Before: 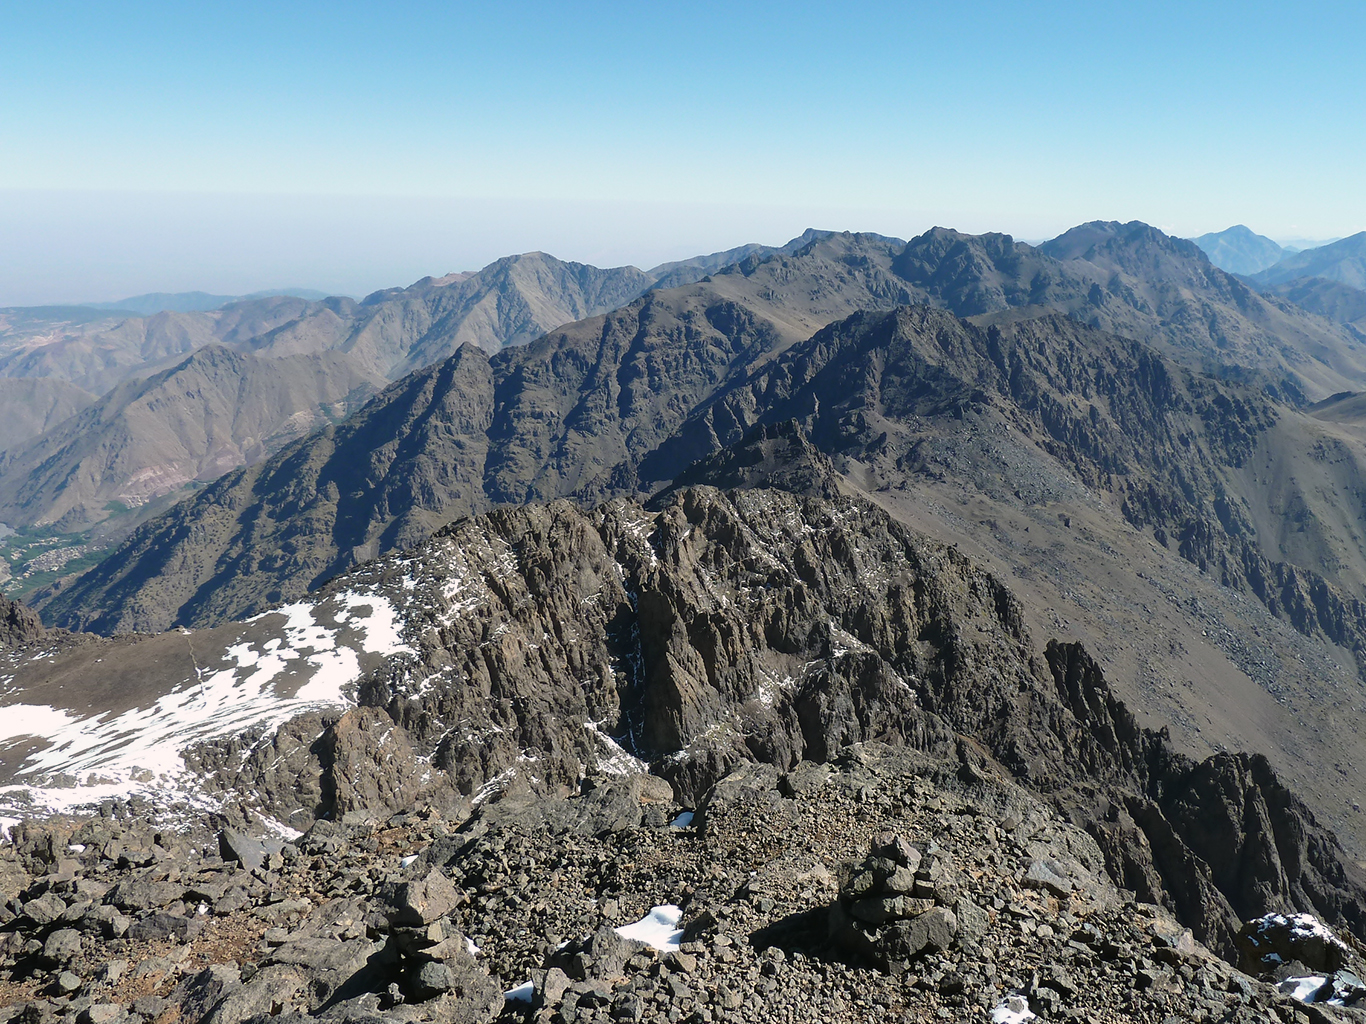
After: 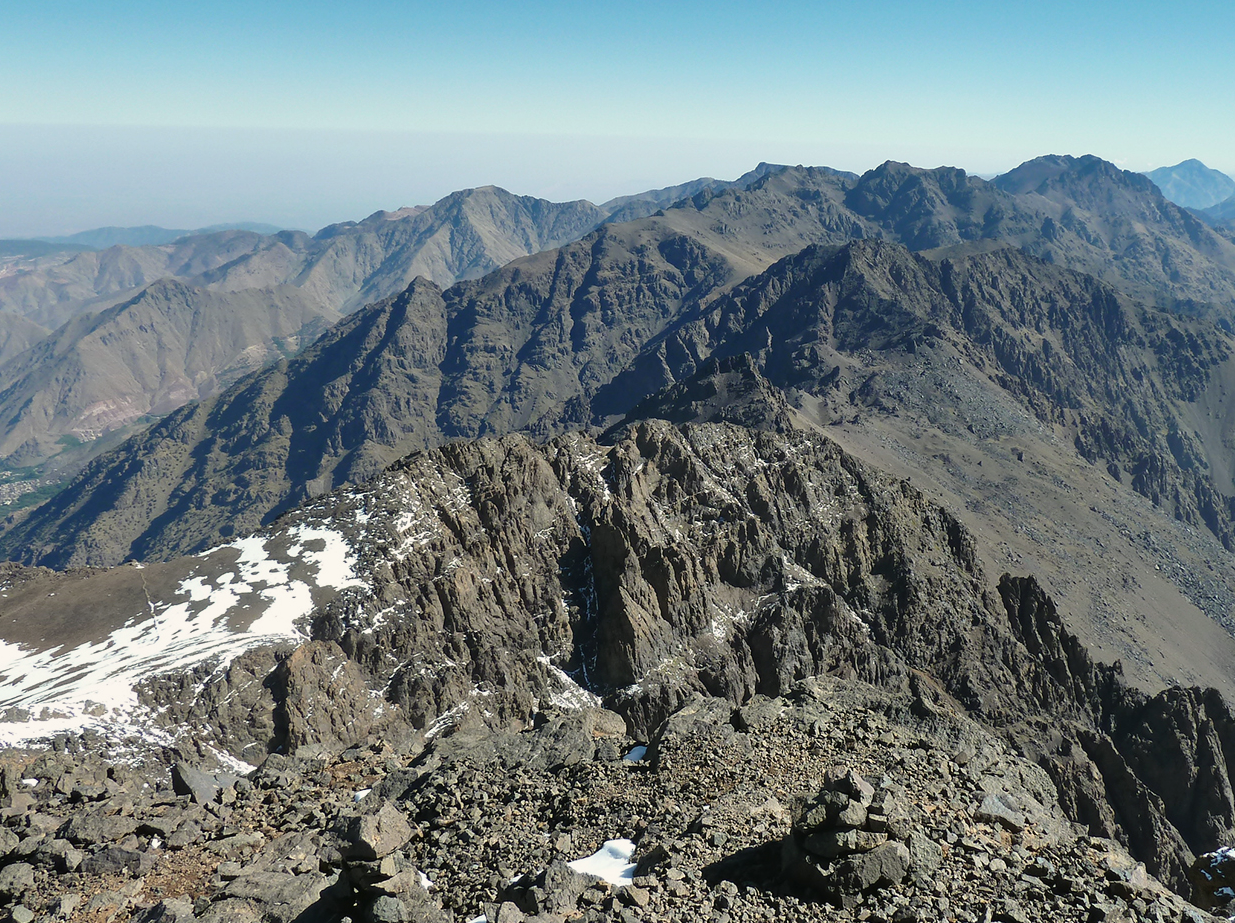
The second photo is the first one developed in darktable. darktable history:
shadows and highlights: shadows color adjustment 97.67%, soften with gaussian
color correction: highlights a* -2.67, highlights b* 2.53
crop: left 3.493%, top 6.503%, right 6.066%, bottom 3.289%
